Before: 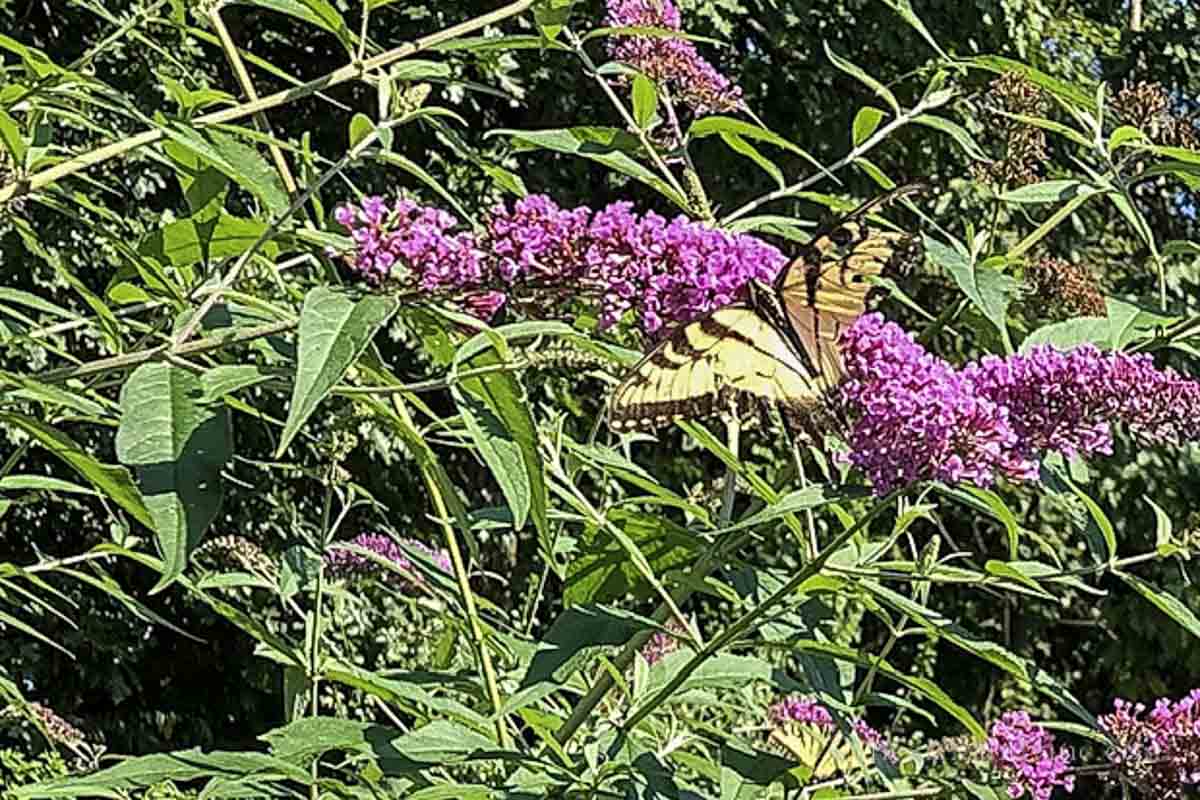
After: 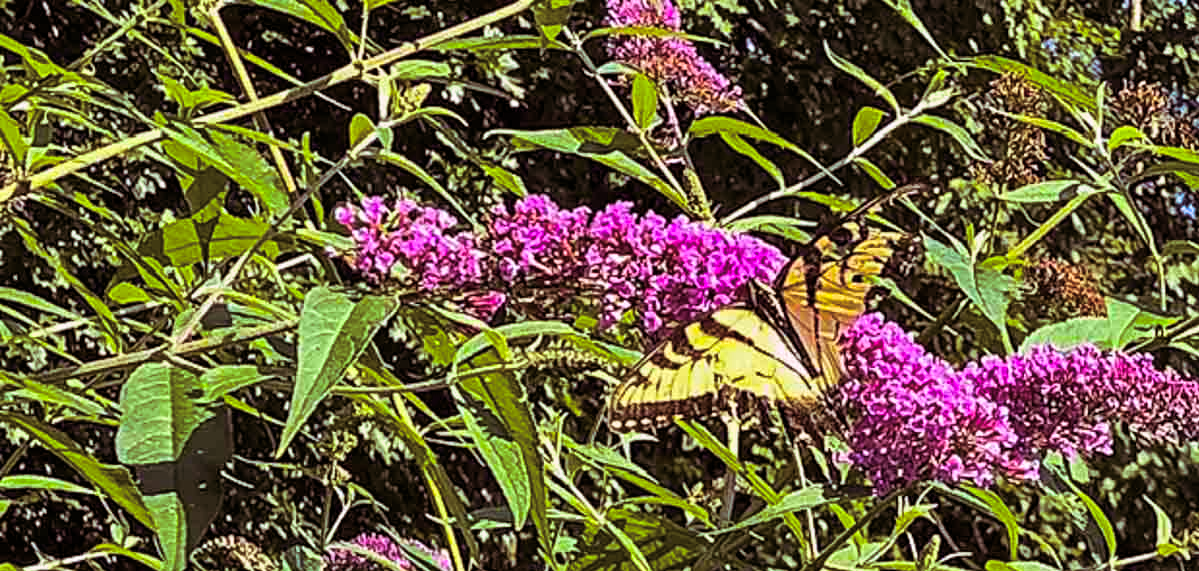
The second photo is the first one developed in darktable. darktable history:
split-toning: highlights › hue 298.8°, highlights › saturation 0.73, compress 41.76%
color balance rgb: linear chroma grading › global chroma 15%, perceptual saturation grading › global saturation 30%
crop: bottom 28.576%
